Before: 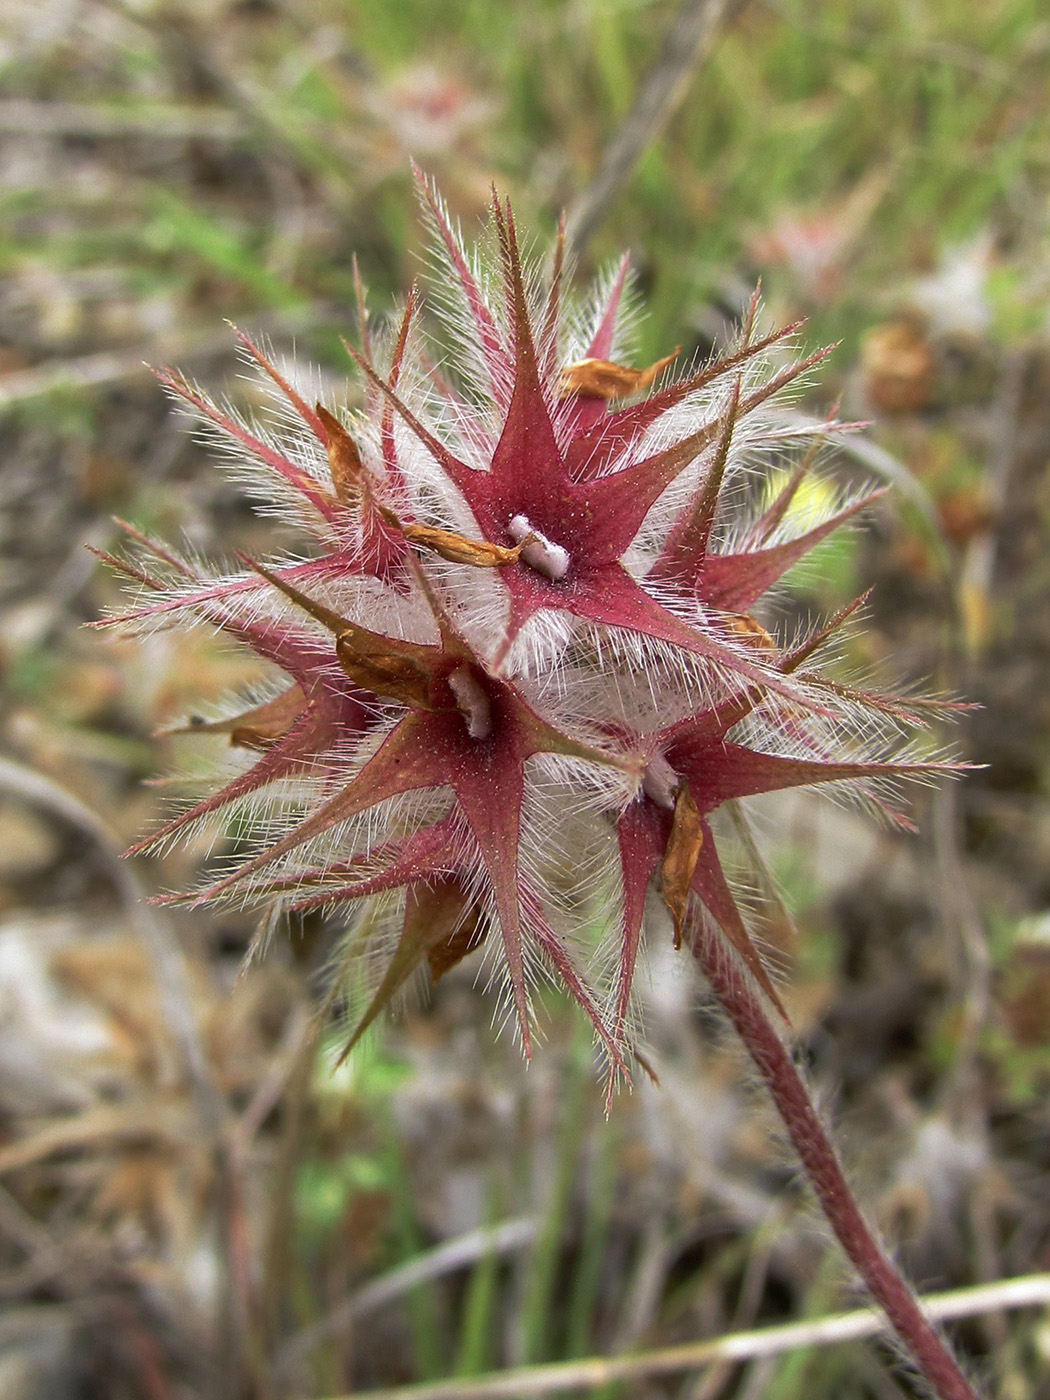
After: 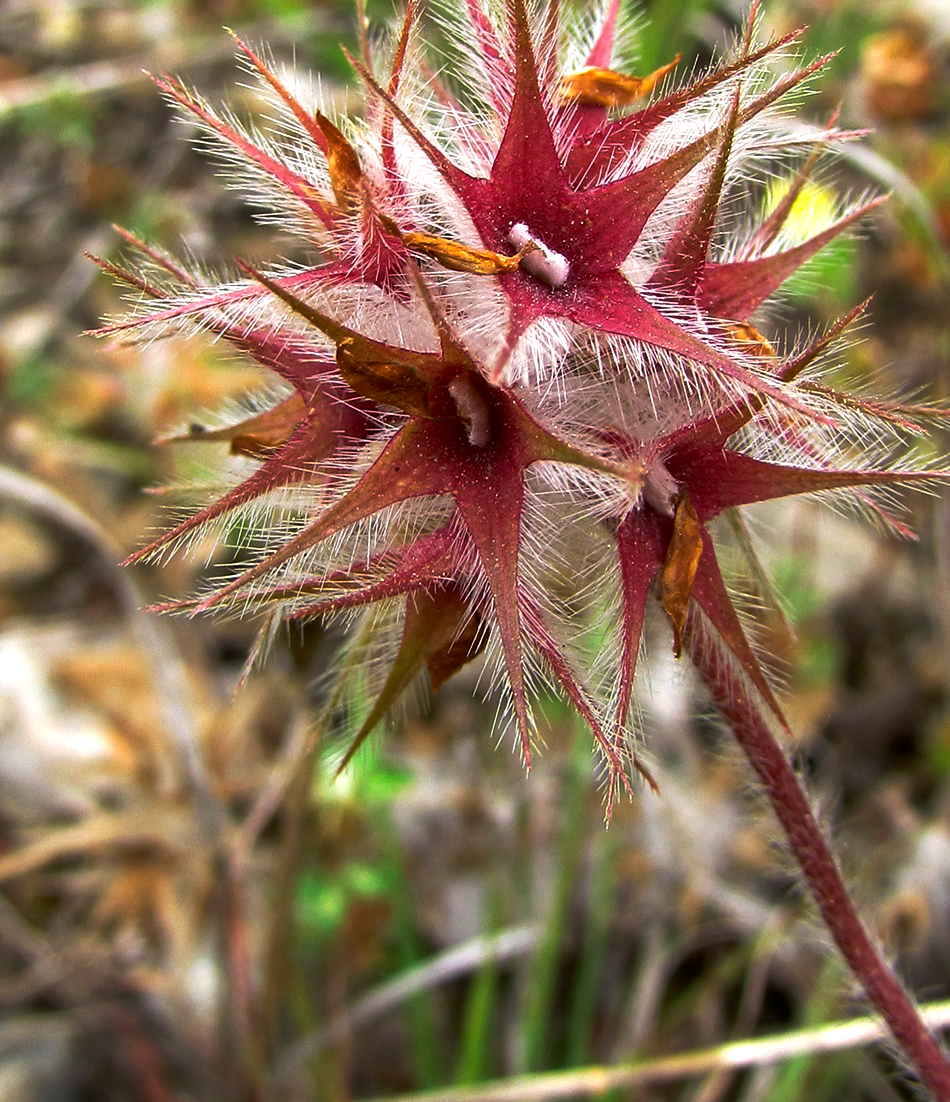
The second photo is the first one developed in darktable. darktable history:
crop: top 20.916%, right 9.437%, bottom 0.316%
color contrast: green-magenta contrast 1.1, blue-yellow contrast 1.1, unbound 0
color balance rgb: perceptual brilliance grading › highlights 14.29%, perceptual brilliance grading › mid-tones -5.92%, perceptual brilliance grading › shadows -26.83%, global vibrance 31.18%
